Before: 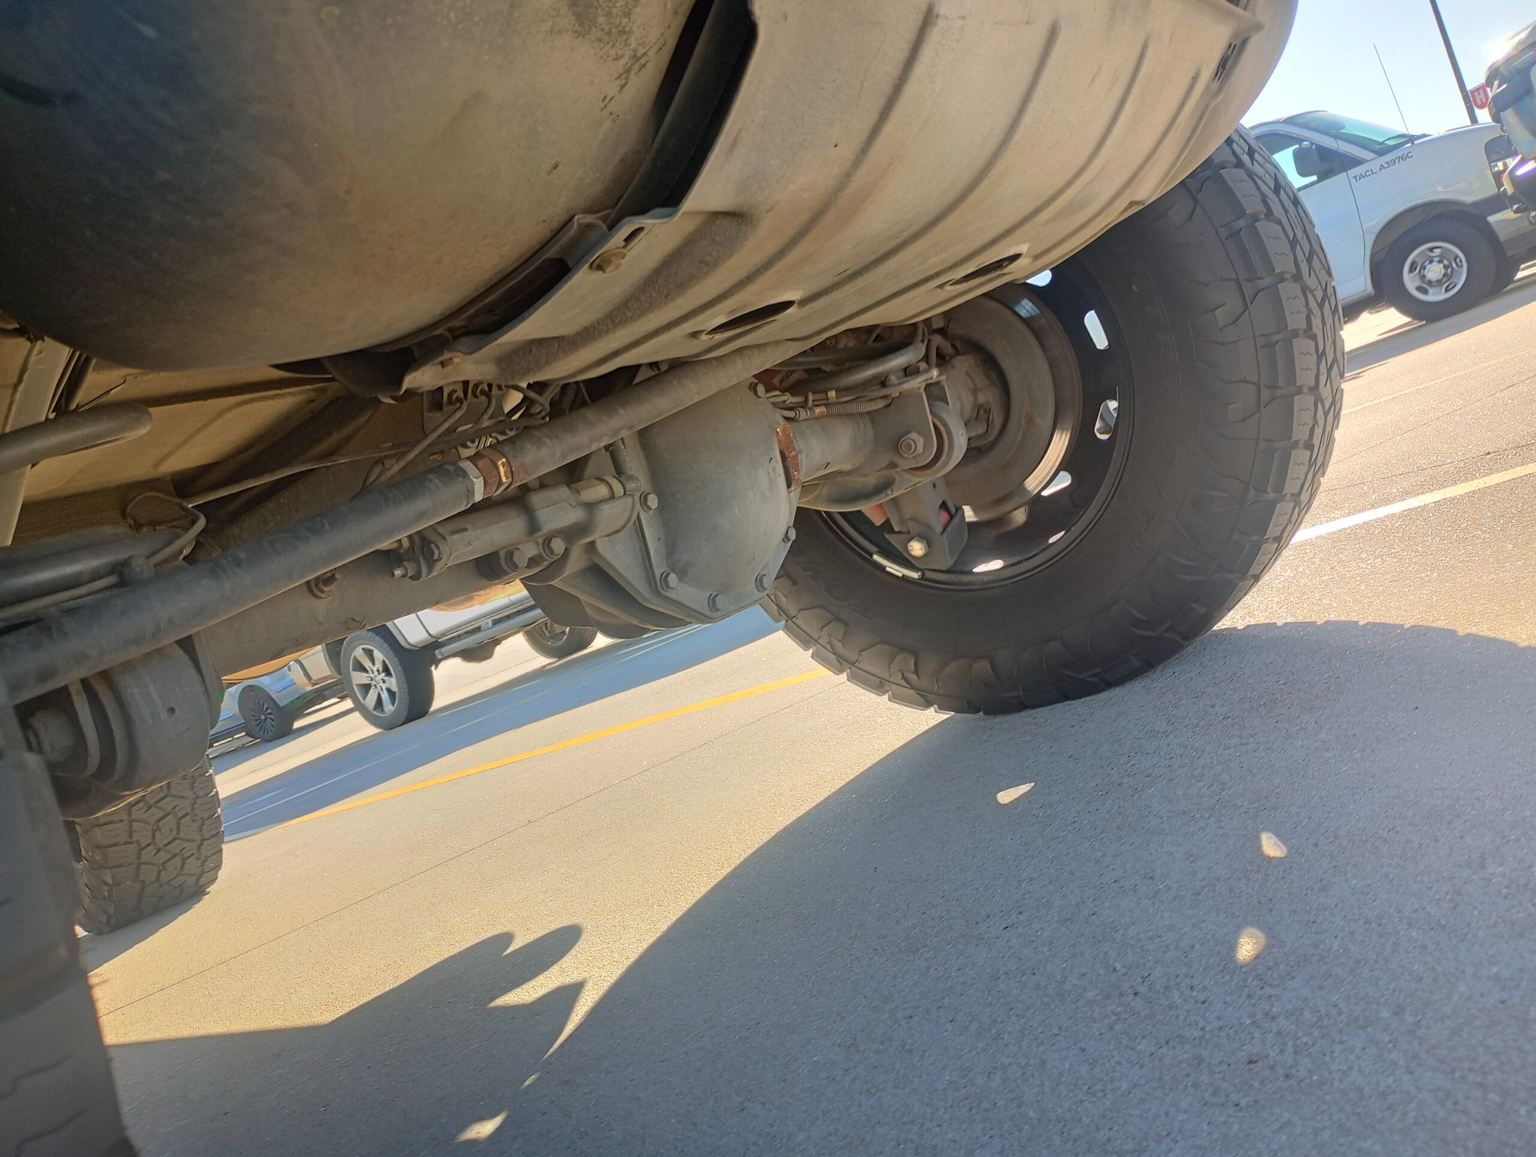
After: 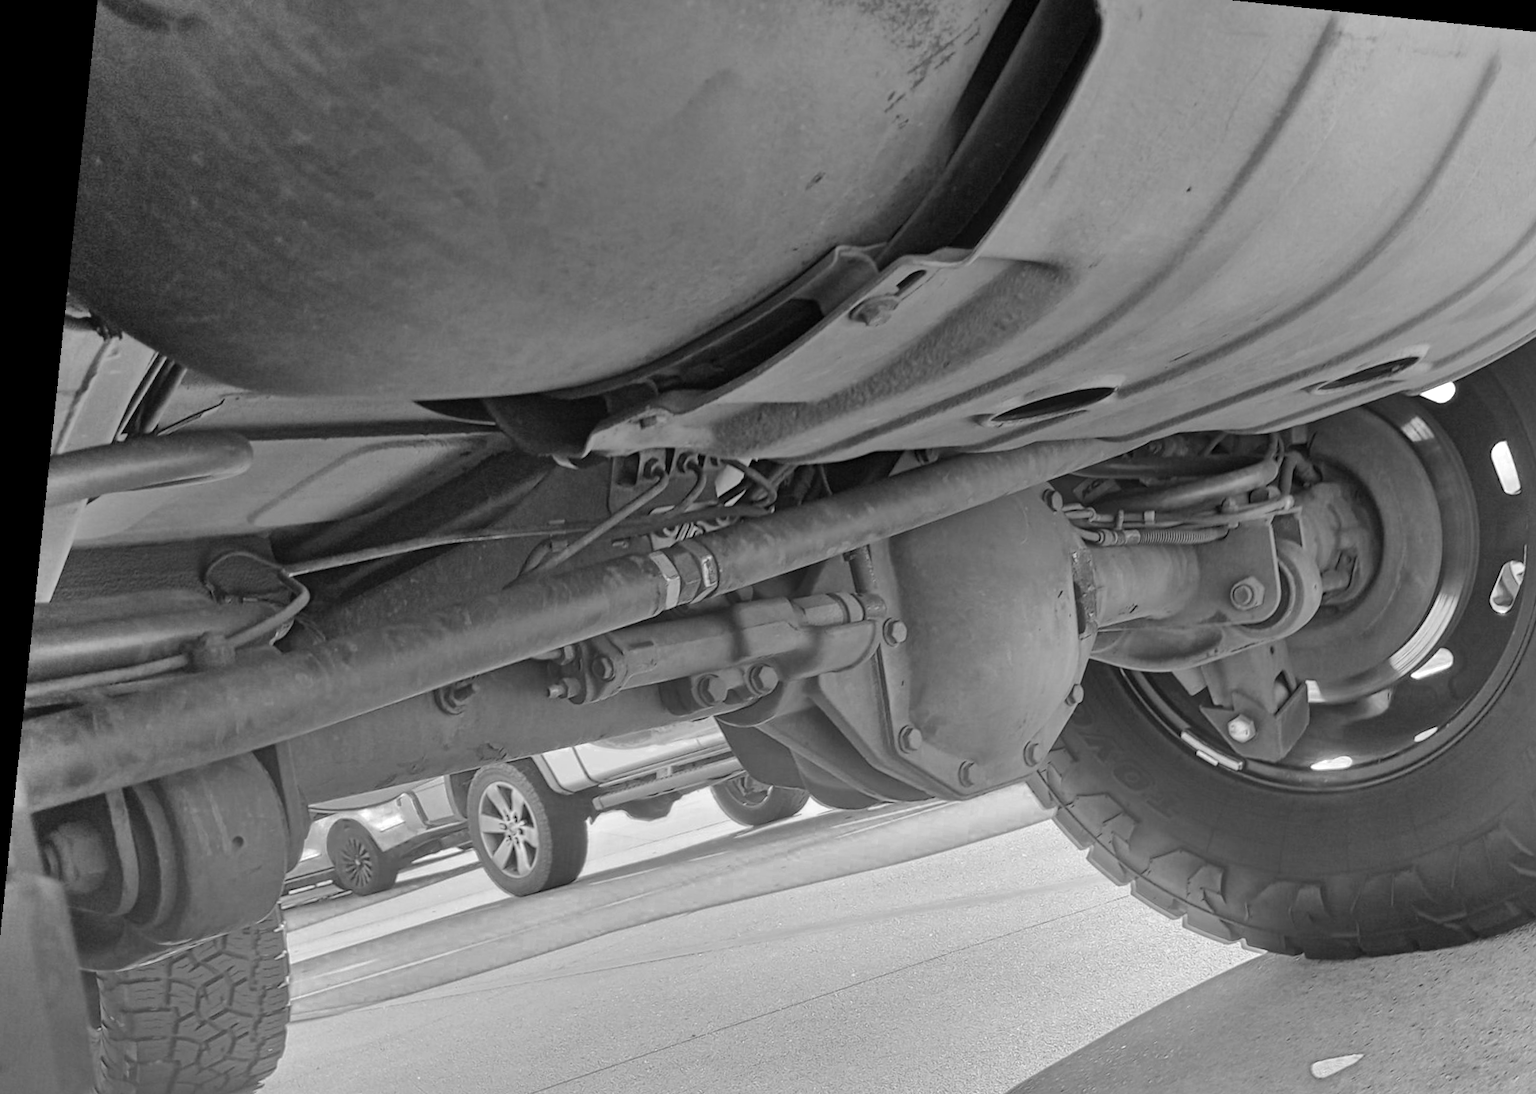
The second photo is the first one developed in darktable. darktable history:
exposure: compensate highlight preservation false
shadows and highlights: shadows 60.83, soften with gaussian
crop and rotate: angle -5.94°, left 2.21%, top 6.723%, right 27.231%, bottom 30.031%
color balance rgb: power › chroma 0.489%, power › hue 215.23°, linear chroma grading › global chroma 14.345%, perceptual saturation grading › global saturation 0.168%, perceptual brilliance grading › mid-tones 10.784%, perceptual brilliance grading › shadows 14.878%, contrast 4.964%
color zones: curves: ch0 [(0, 0.613) (0.01, 0.613) (0.245, 0.448) (0.498, 0.529) (0.642, 0.665) (0.879, 0.777) (0.99, 0.613)]; ch1 [(0, 0) (0.143, 0) (0.286, 0) (0.429, 0) (0.571, 0) (0.714, 0) (0.857, 0)], mix 29.58%
